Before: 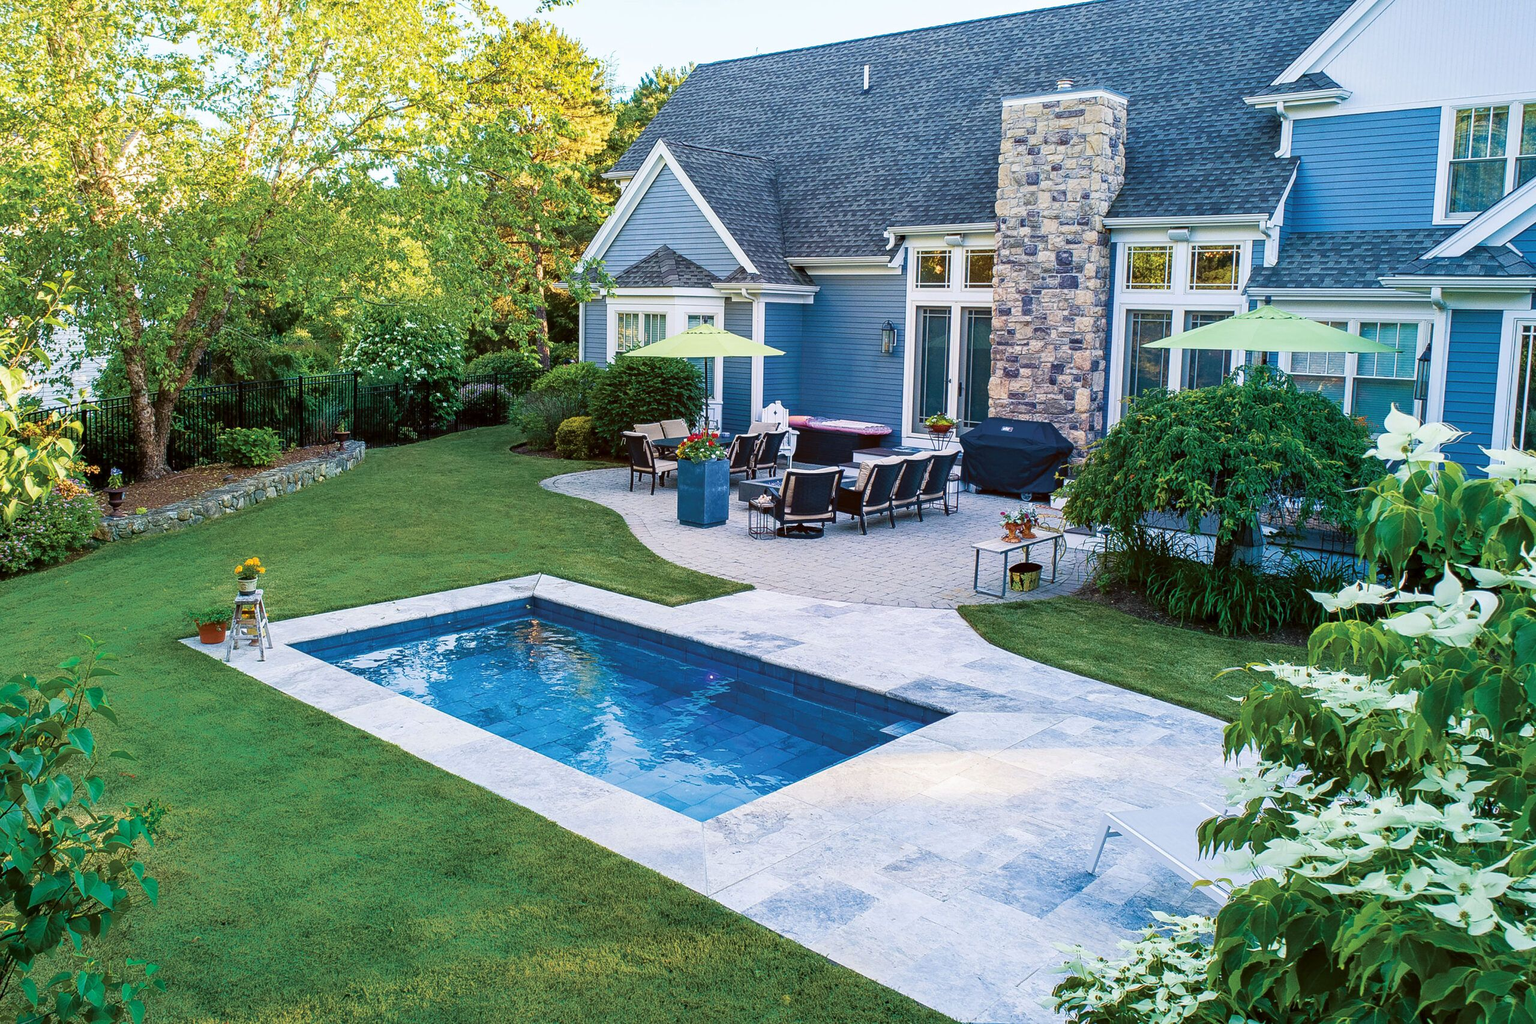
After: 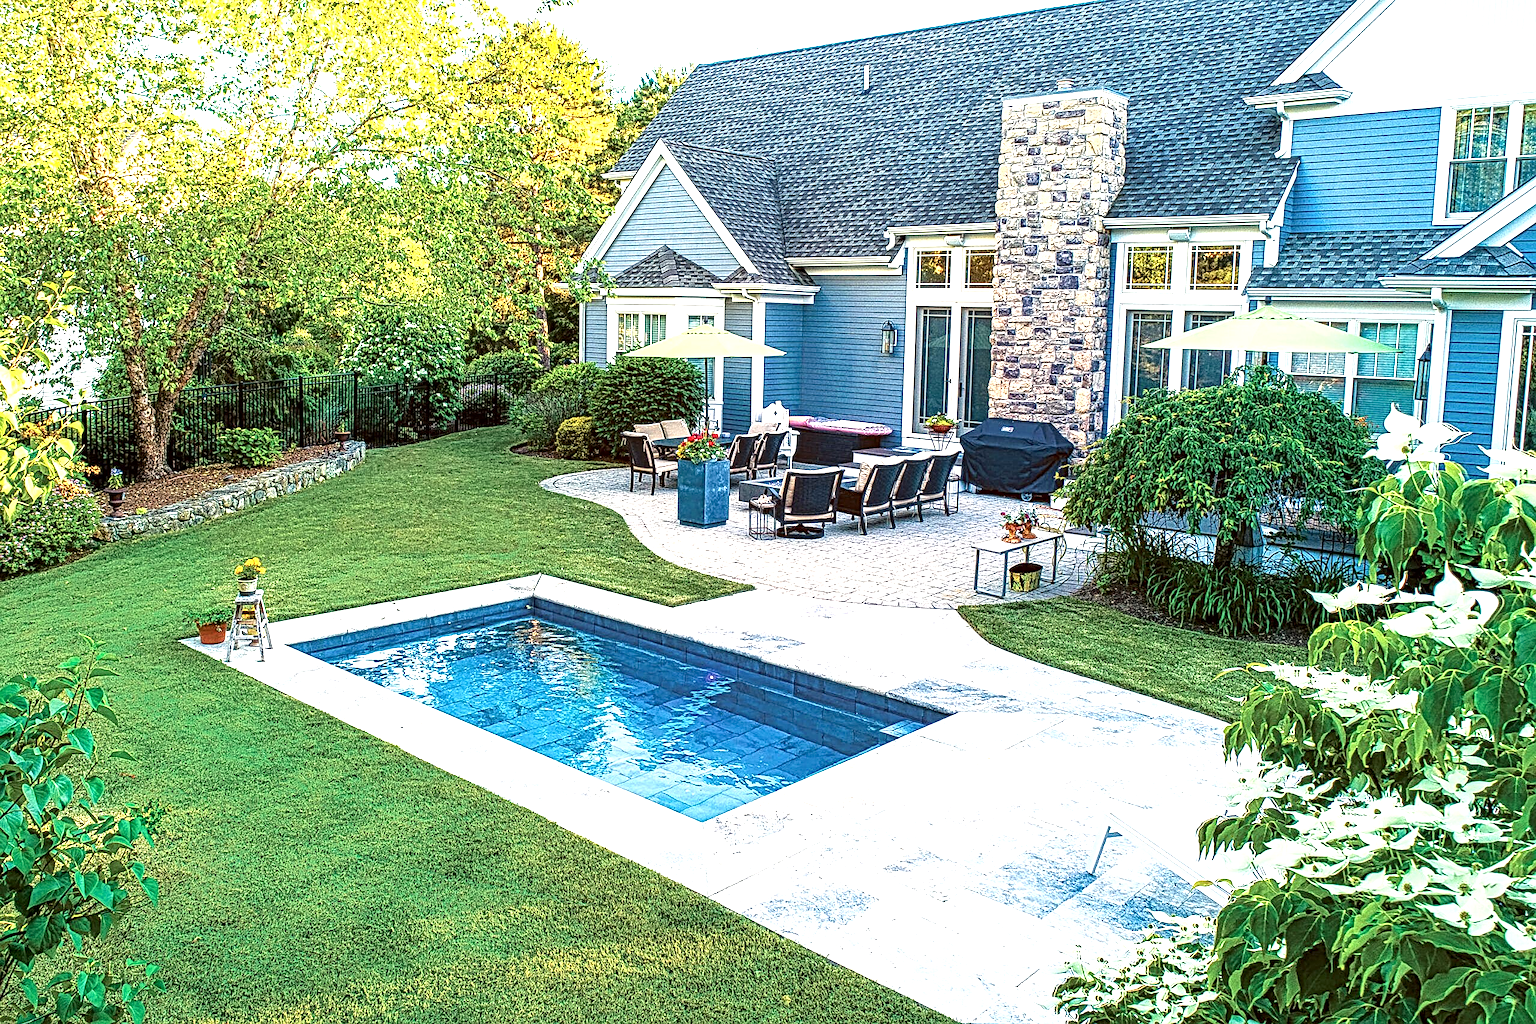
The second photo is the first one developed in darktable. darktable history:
exposure: exposure 0.921 EV, compensate highlight preservation false
white balance: red 1.029, blue 0.92
local contrast: mode bilateral grid, contrast 20, coarseness 3, detail 300%, midtone range 0.2
